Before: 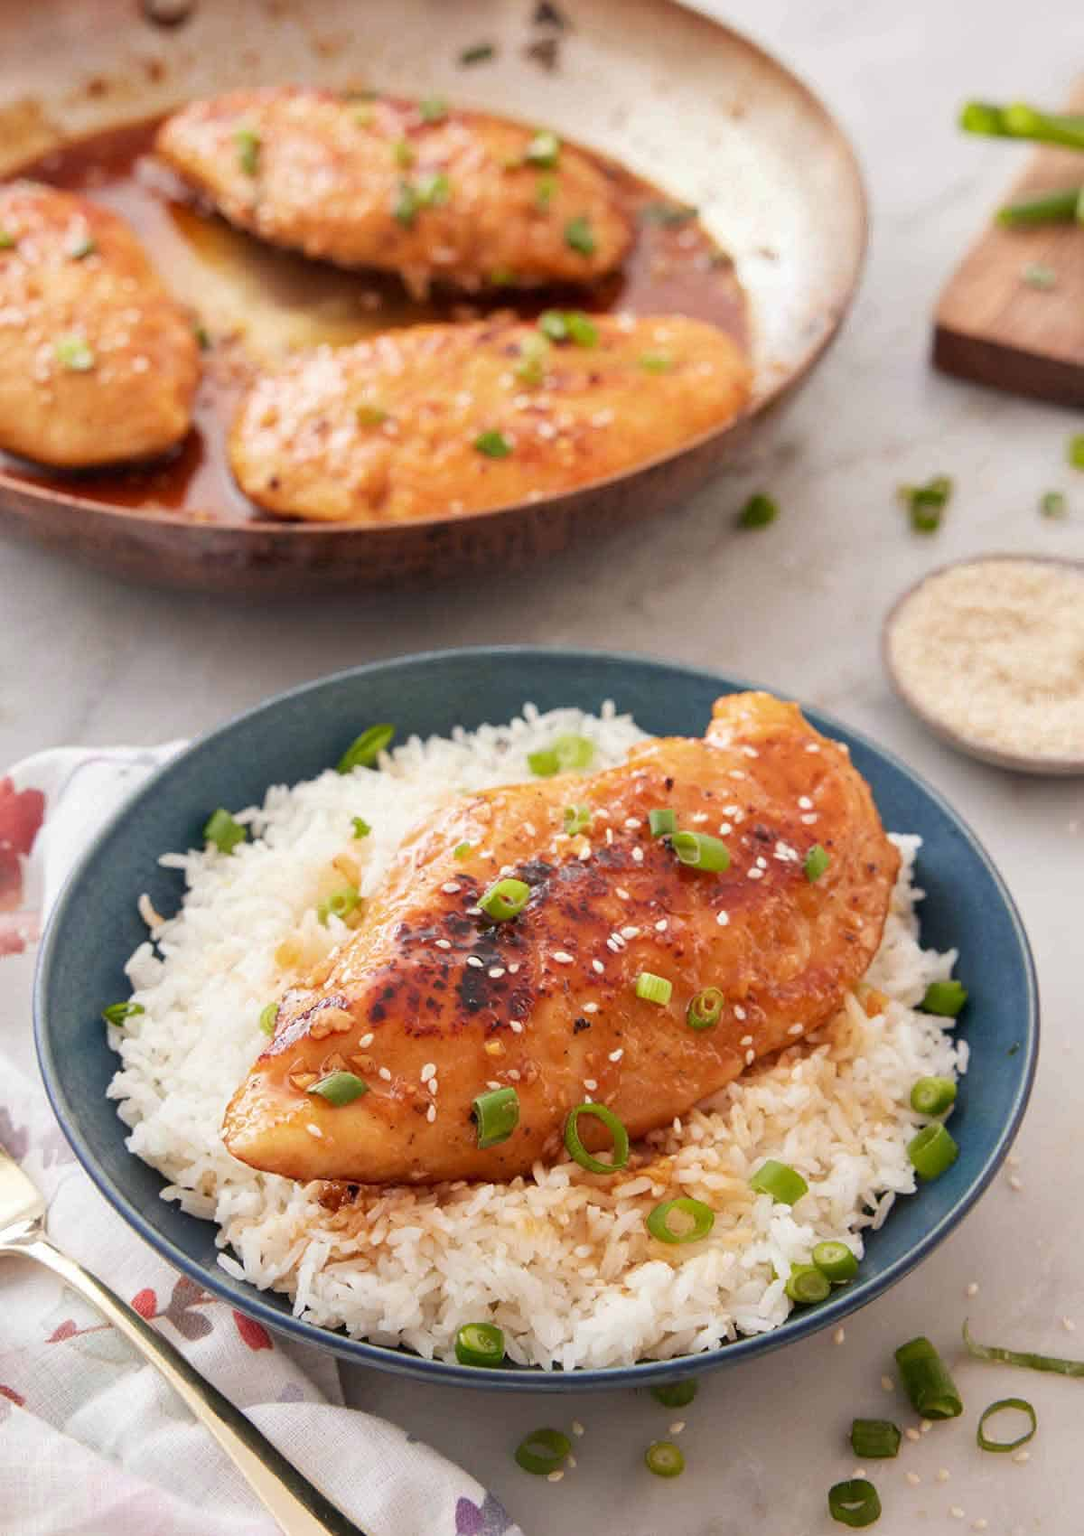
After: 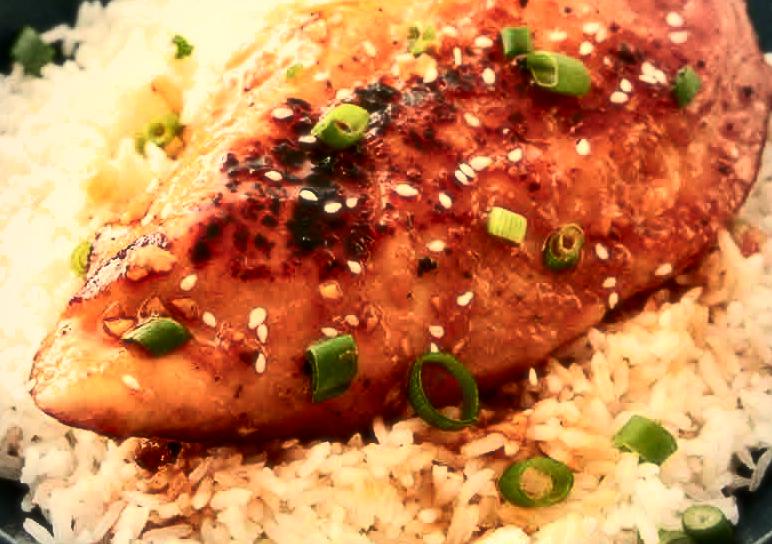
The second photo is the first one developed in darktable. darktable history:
vignetting: brightness -0.167
shadows and highlights: low approximation 0.01, soften with gaussian
crop: left 18.091%, top 51.13%, right 17.525%, bottom 16.85%
color balance: mode lift, gamma, gain (sRGB), lift [1.014, 0.966, 0.918, 0.87], gamma [0.86, 0.734, 0.918, 0.976], gain [1.063, 1.13, 1.063, 0.86]
exposure: black level correction 0.001, exposure -0.125 EV, compensate exposure bias true, compensate highlight preservation false
contrast brightness saturation: contrast 0.28
tone equalizer: on, module defaults
soften: size 10%, saturation 50%, brightness 0.2 EV, mix 10%
